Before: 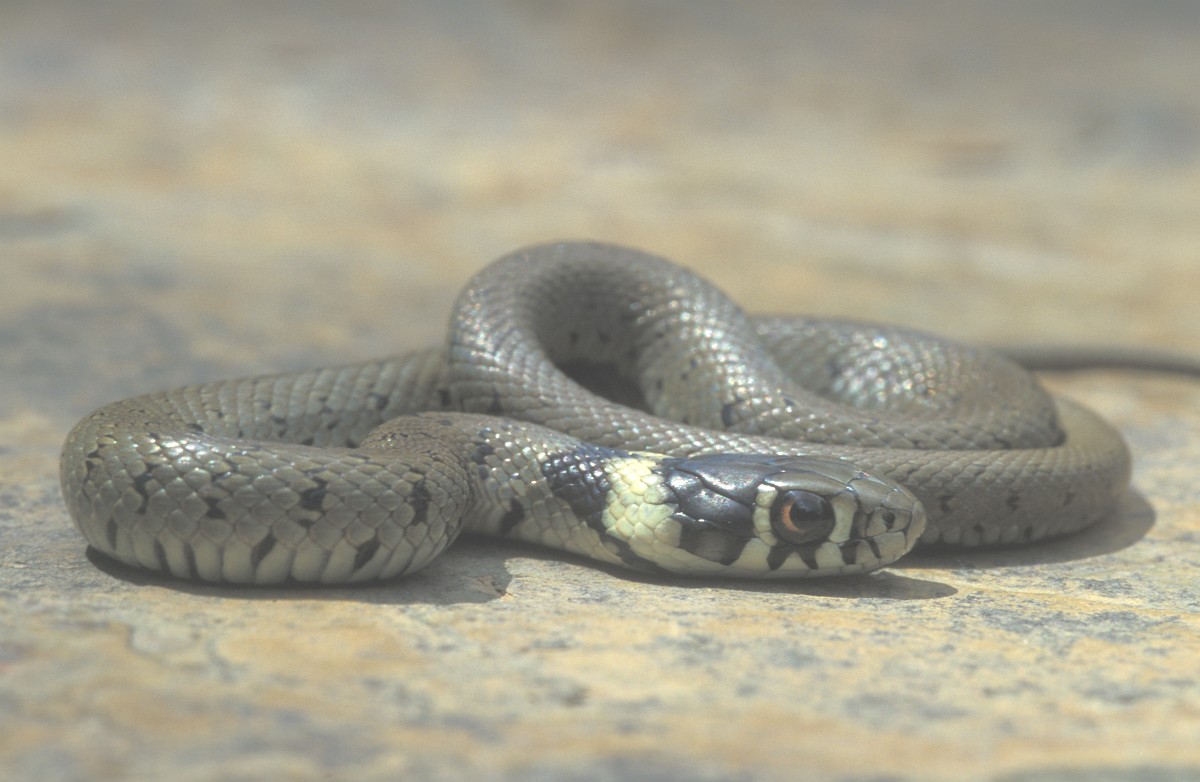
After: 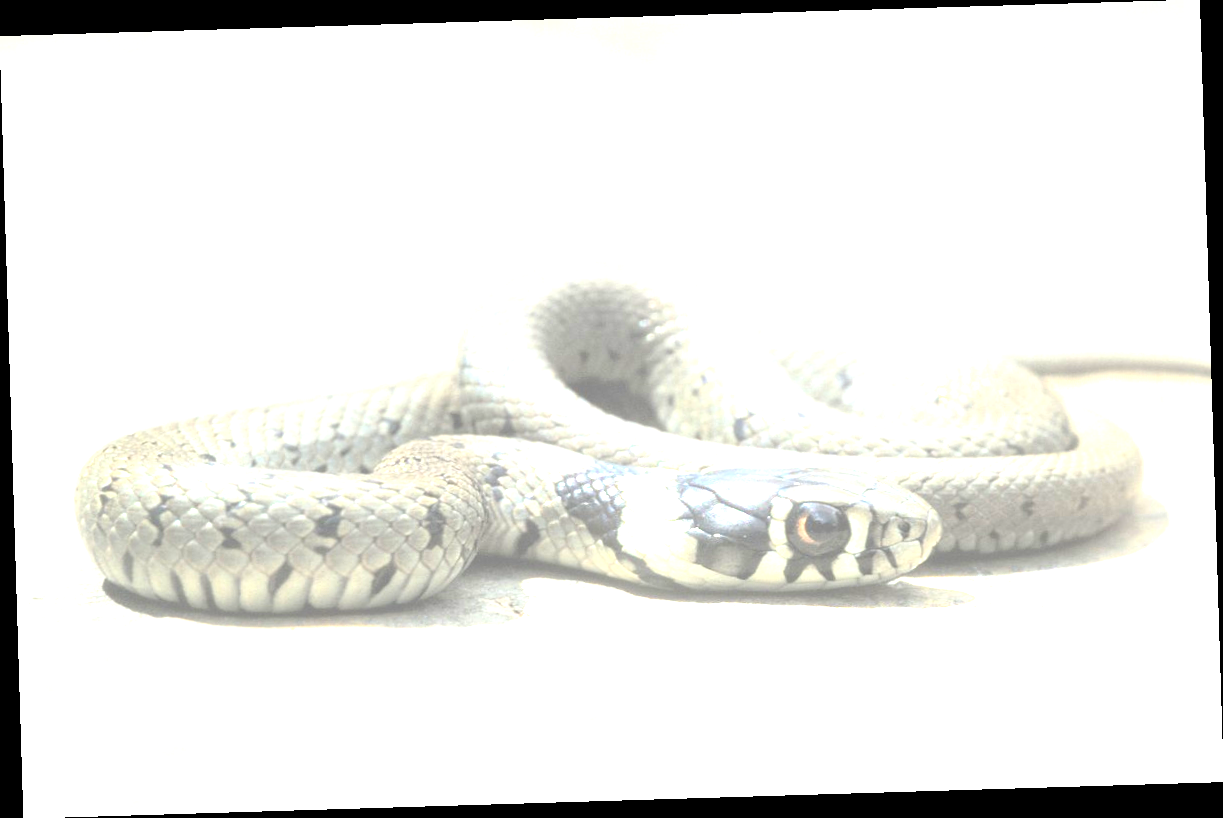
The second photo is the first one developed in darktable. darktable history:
exposure: exposure 2.207 EV, compensate highlight preservation false
rotate and perspective: rotation -1.75°, automatic cropping off
